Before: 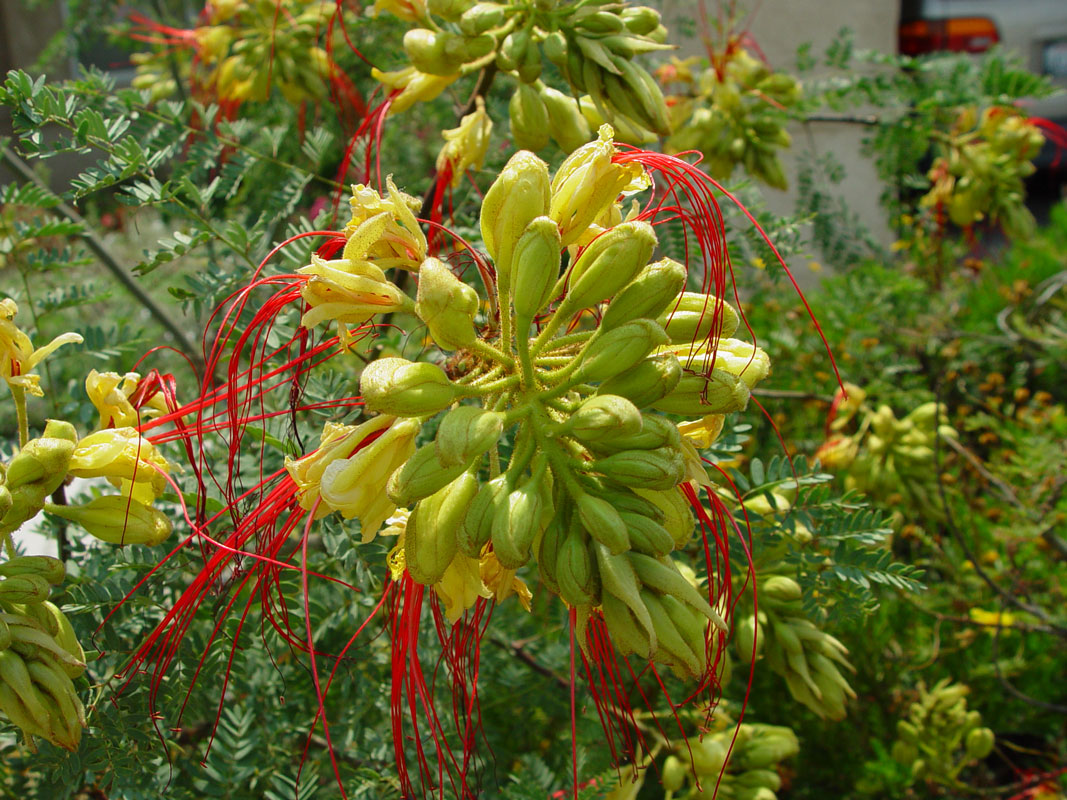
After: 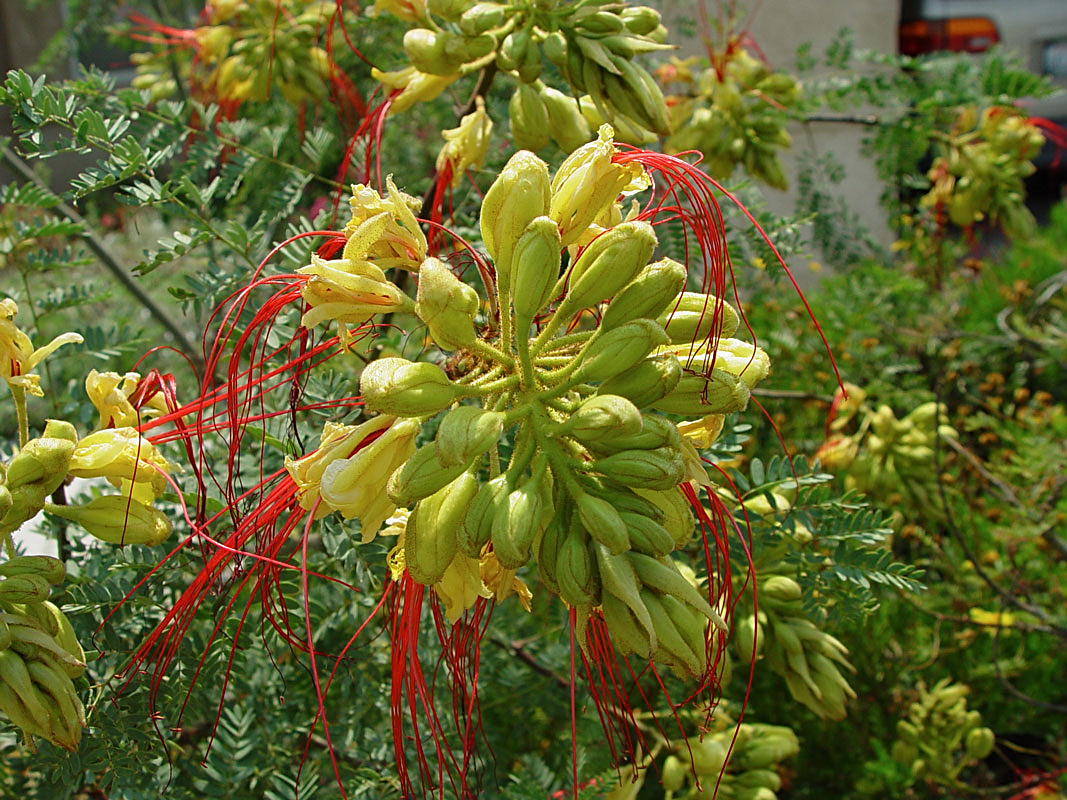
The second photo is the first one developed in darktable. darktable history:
contrast brightness saturation: saturation -0.05
sharpen: on, module defaults
